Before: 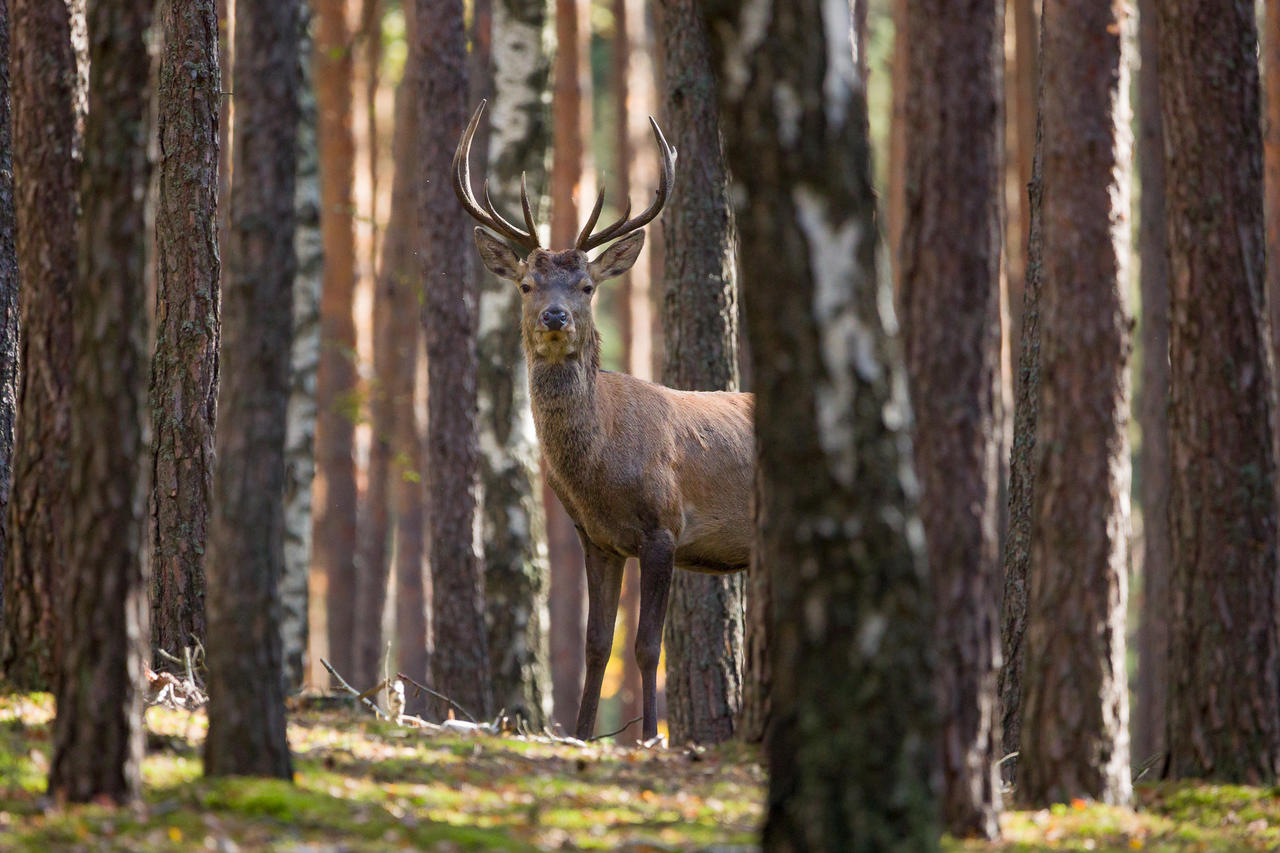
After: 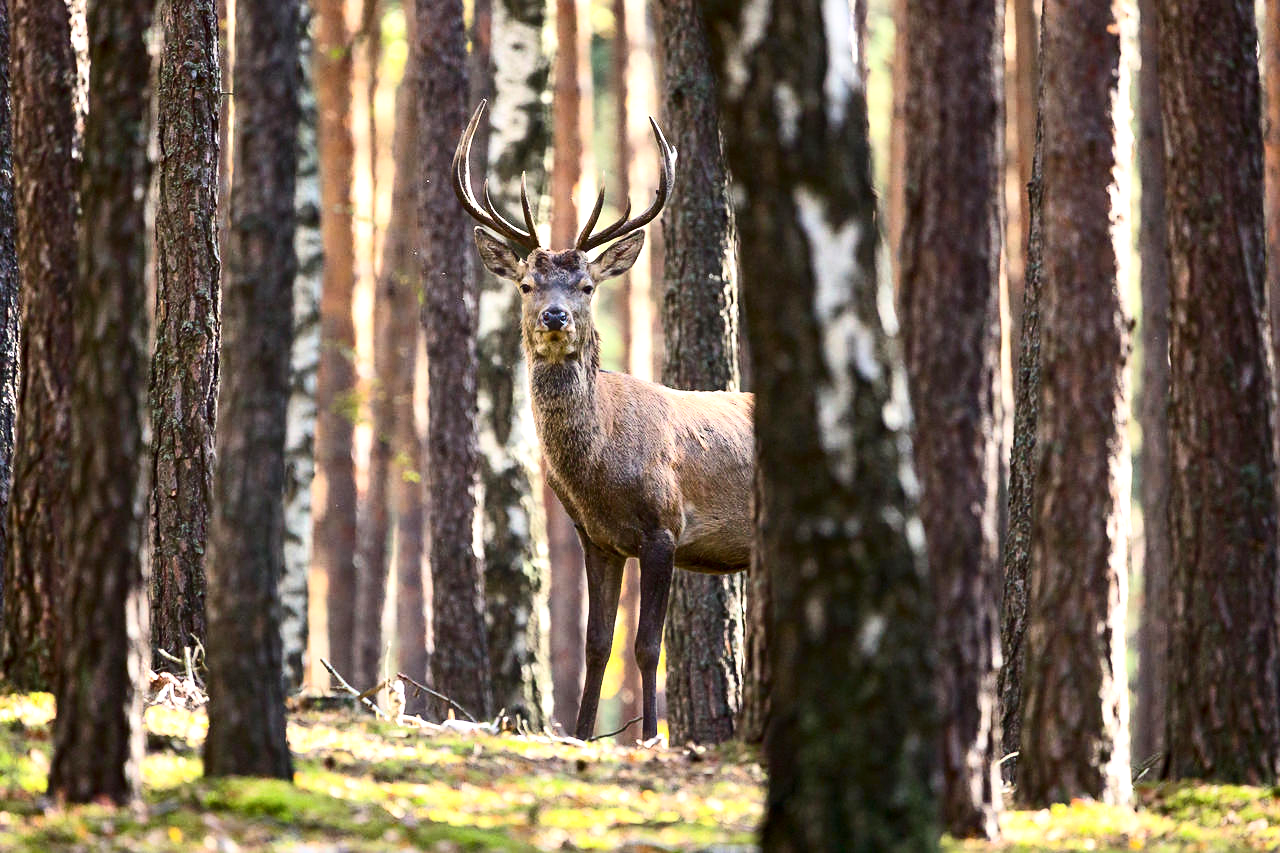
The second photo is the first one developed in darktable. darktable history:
sharpen: amount 0.202
contrast brightness saturation: contrast 0.295
exposure: black level correction 0, exposure 0.892 EV, compensate highlight preservation false
tone equalizer: edges refinement/feathering 500, mask exposure compensation -1.57 EV, preserve details no
